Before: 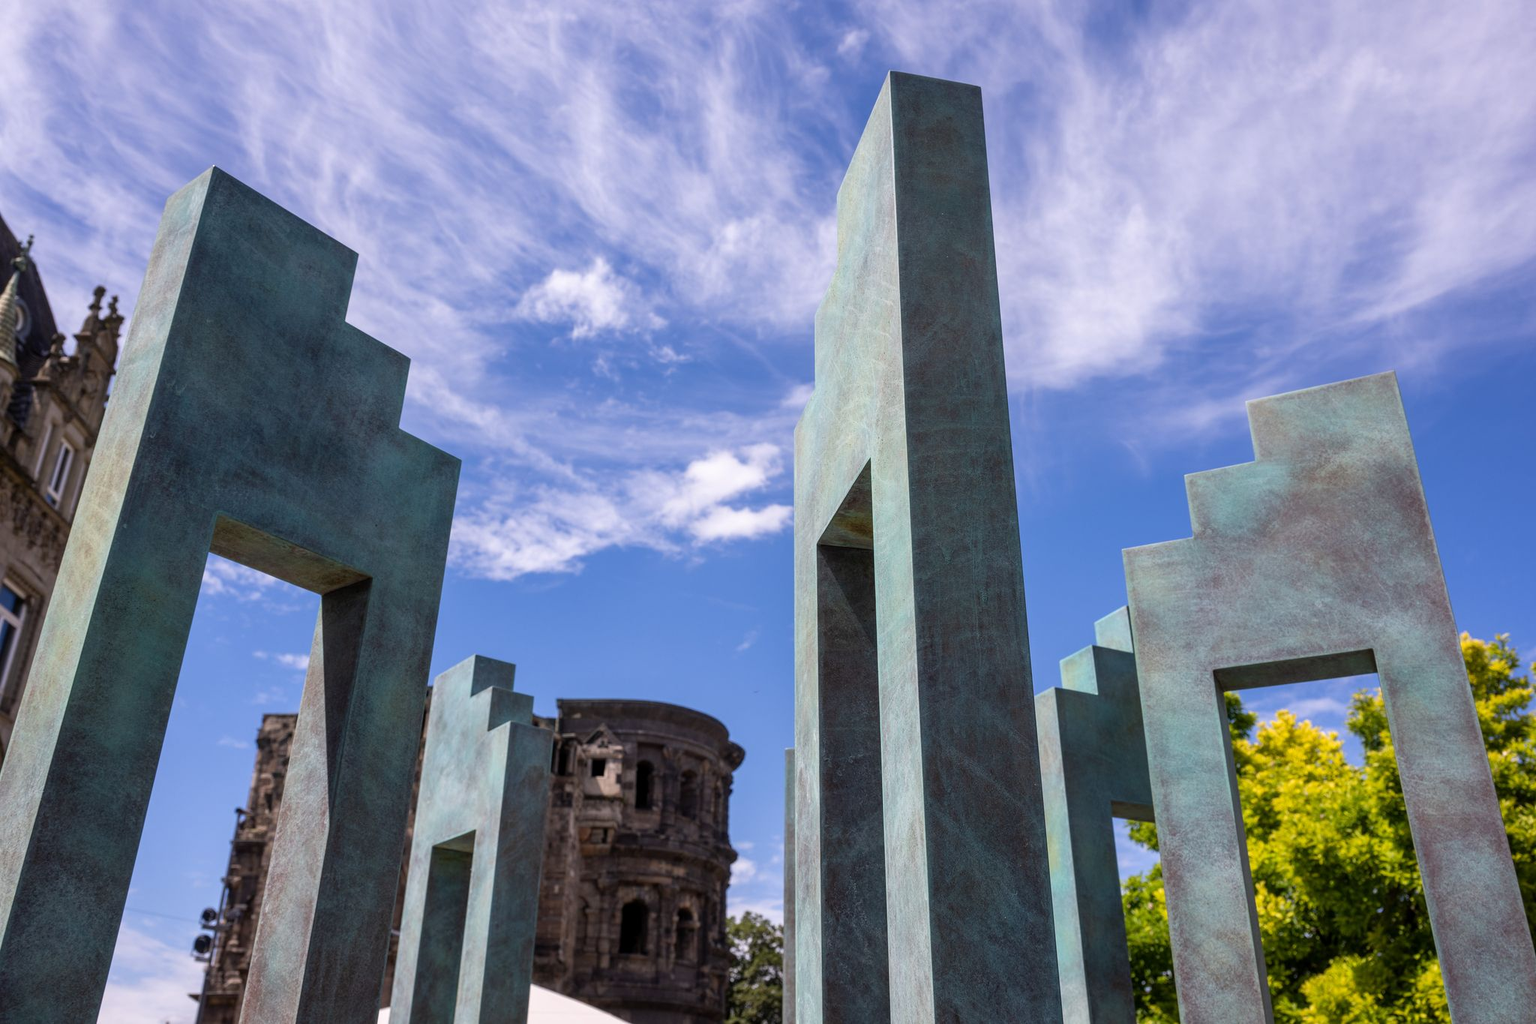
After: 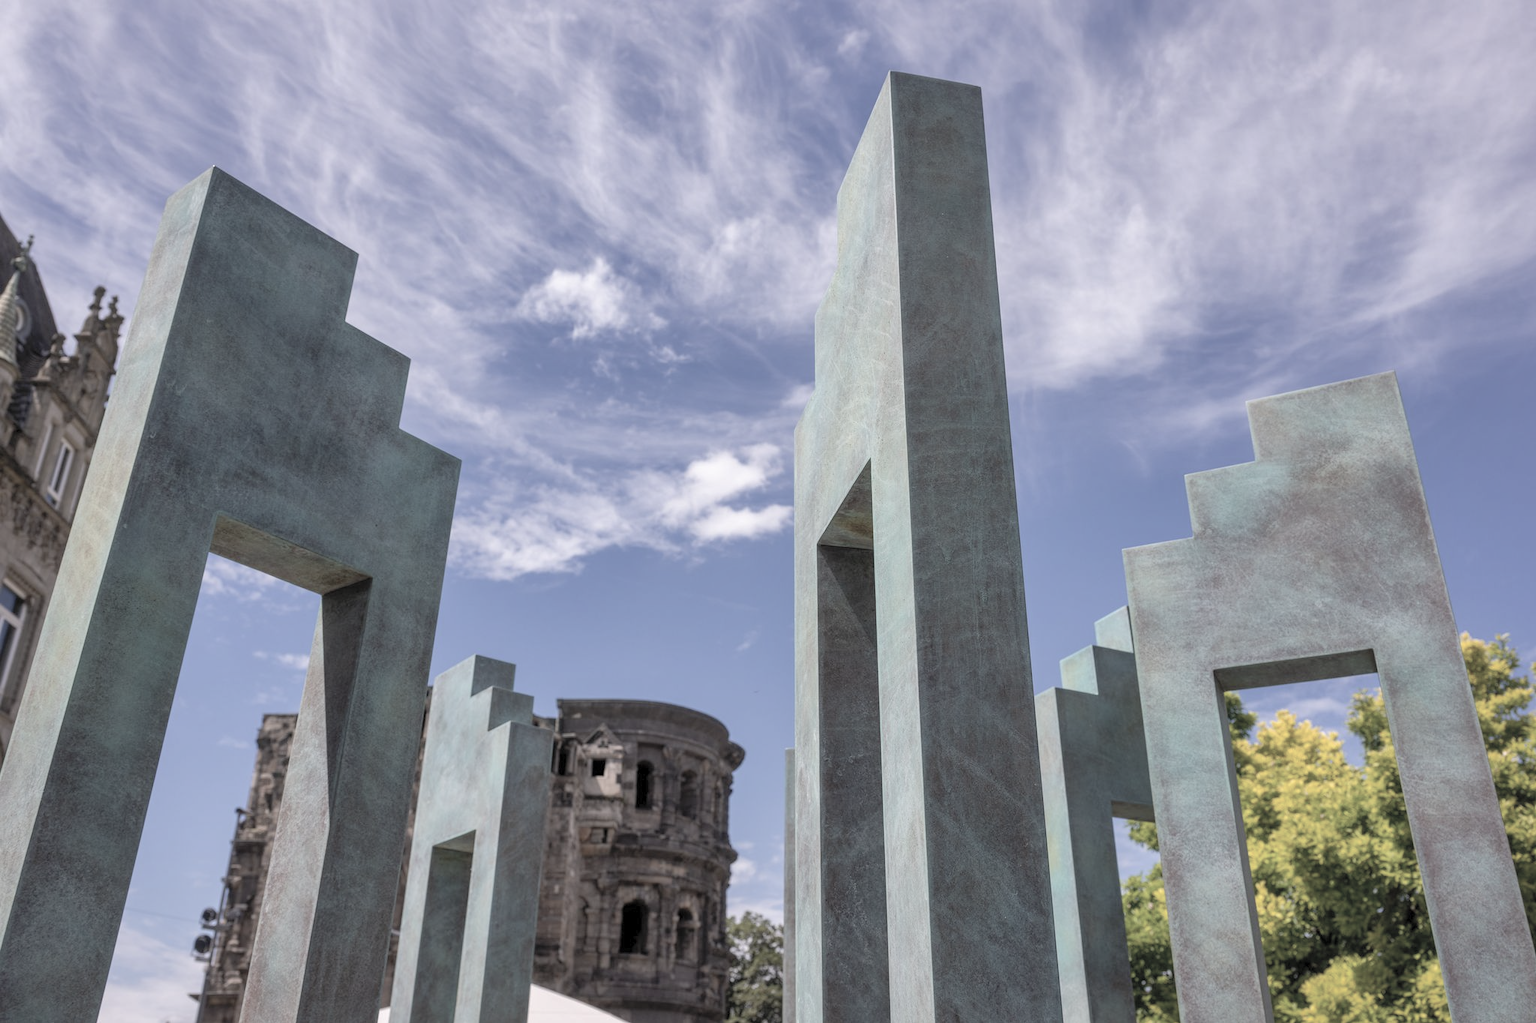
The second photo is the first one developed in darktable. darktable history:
contrast brightness saturation: brightness 0.18, saturation -0.5
shadows and highlights: on, module defaults
